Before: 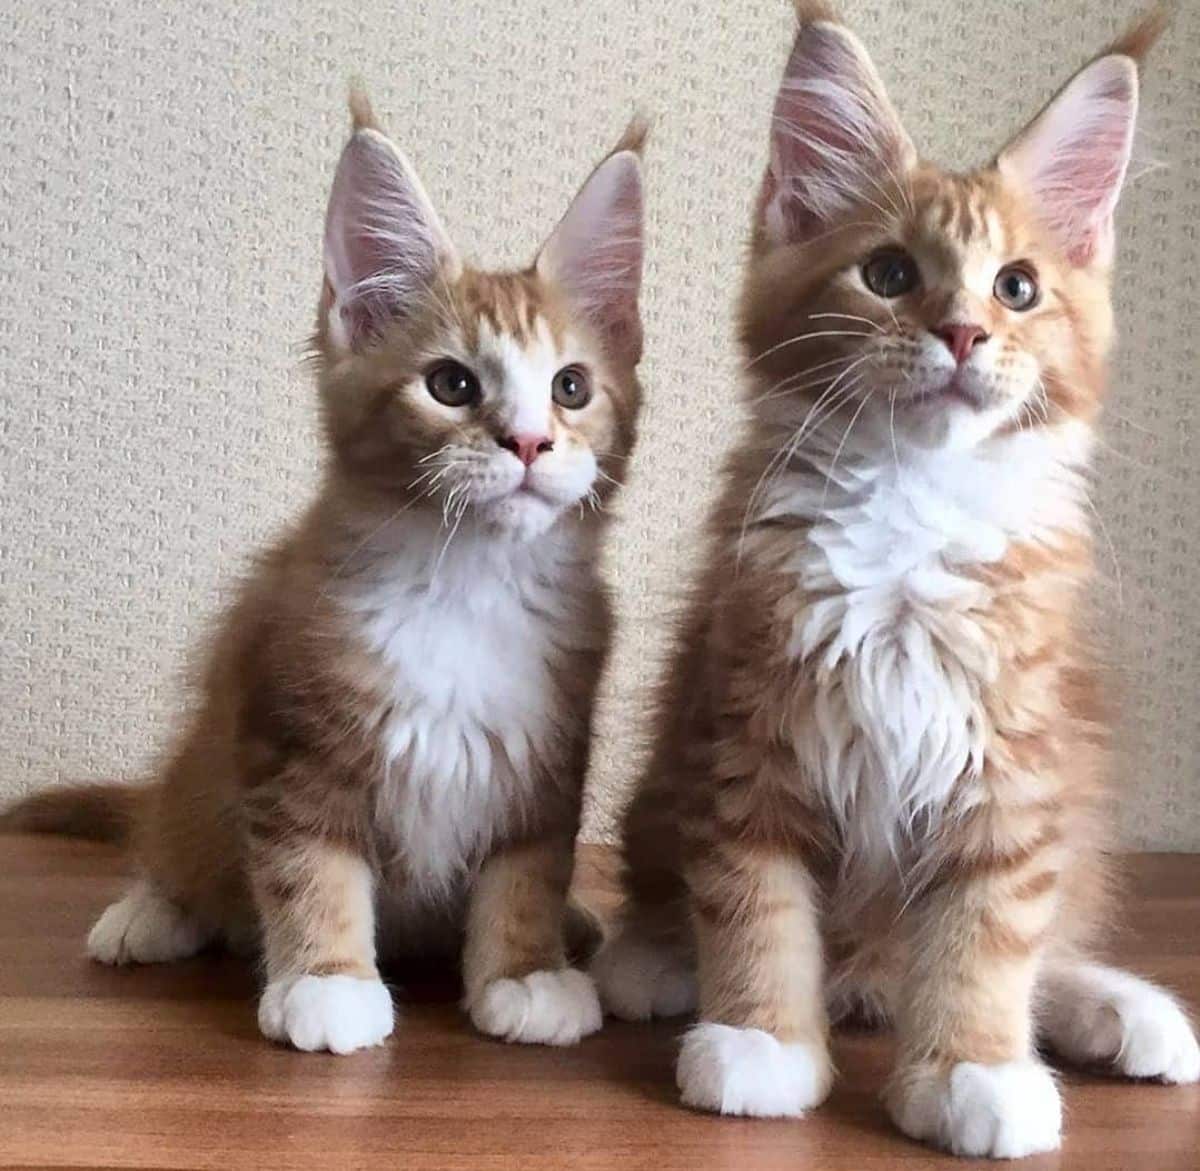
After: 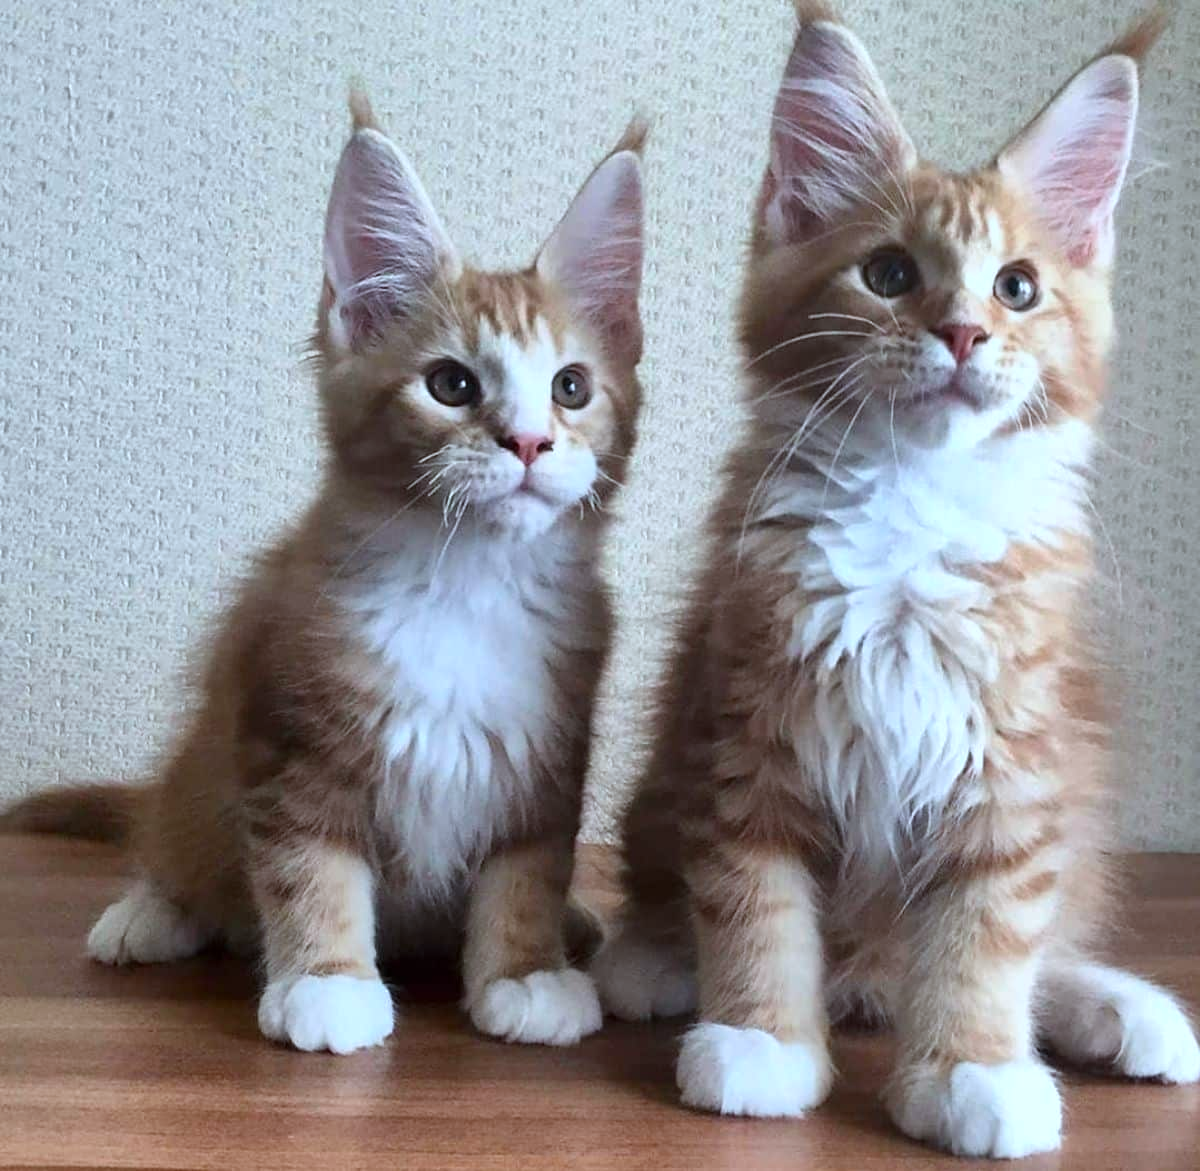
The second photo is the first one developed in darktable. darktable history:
color calibration: illuminant Planckian (black body), x 0.375, y 0.374, temperature 4120.52 K
